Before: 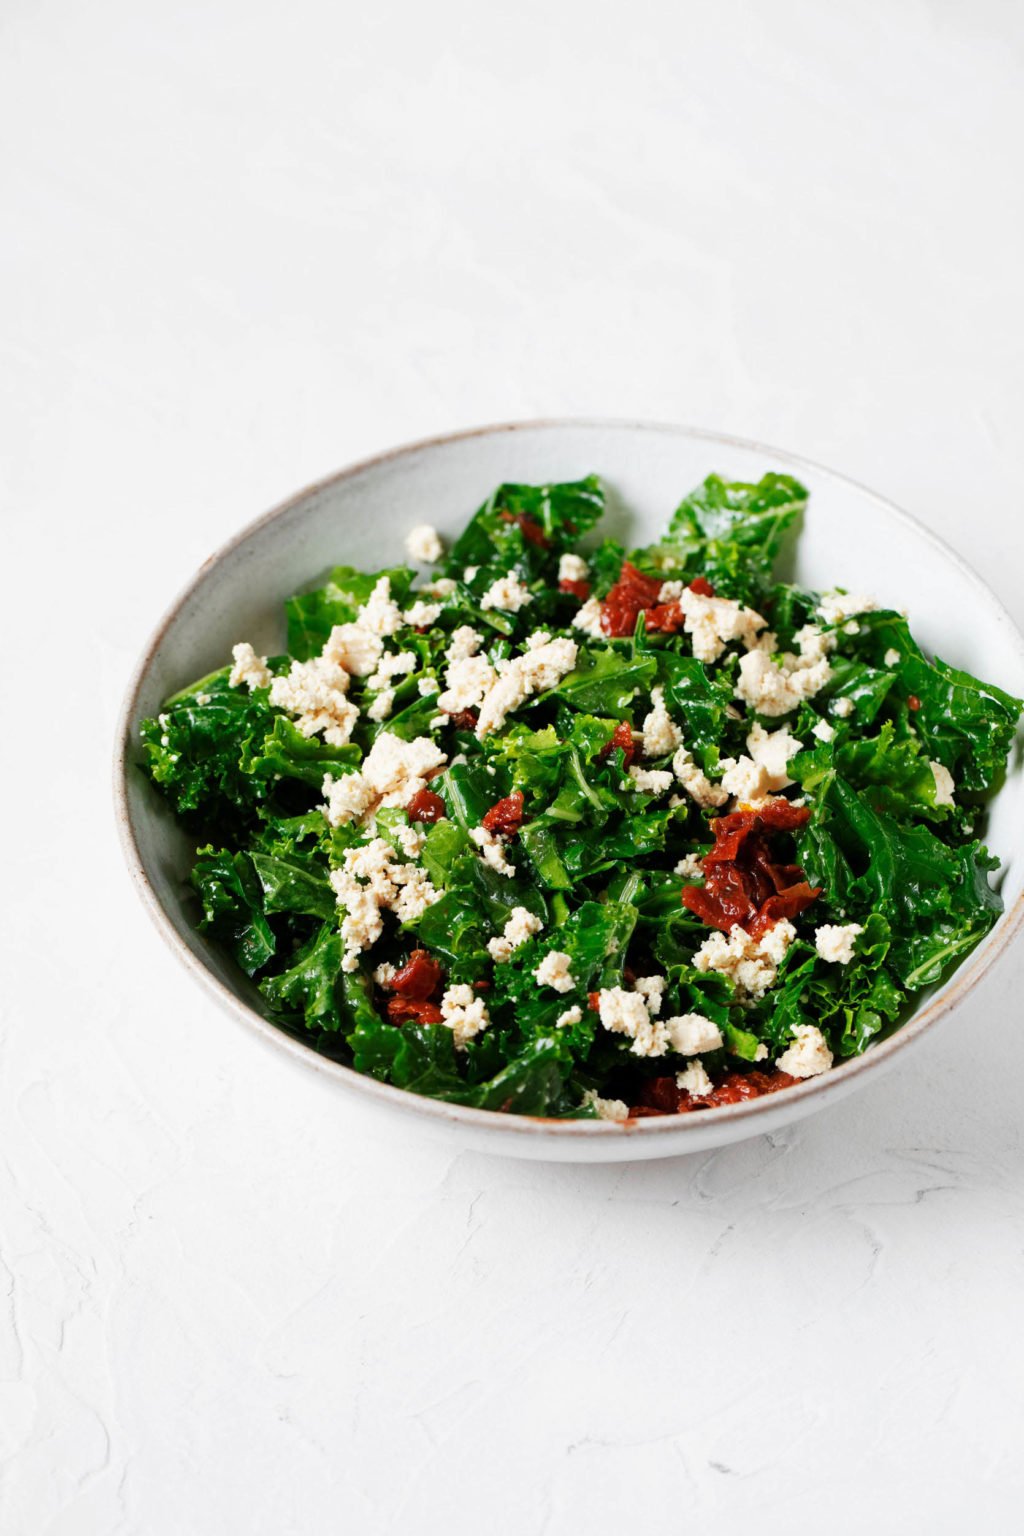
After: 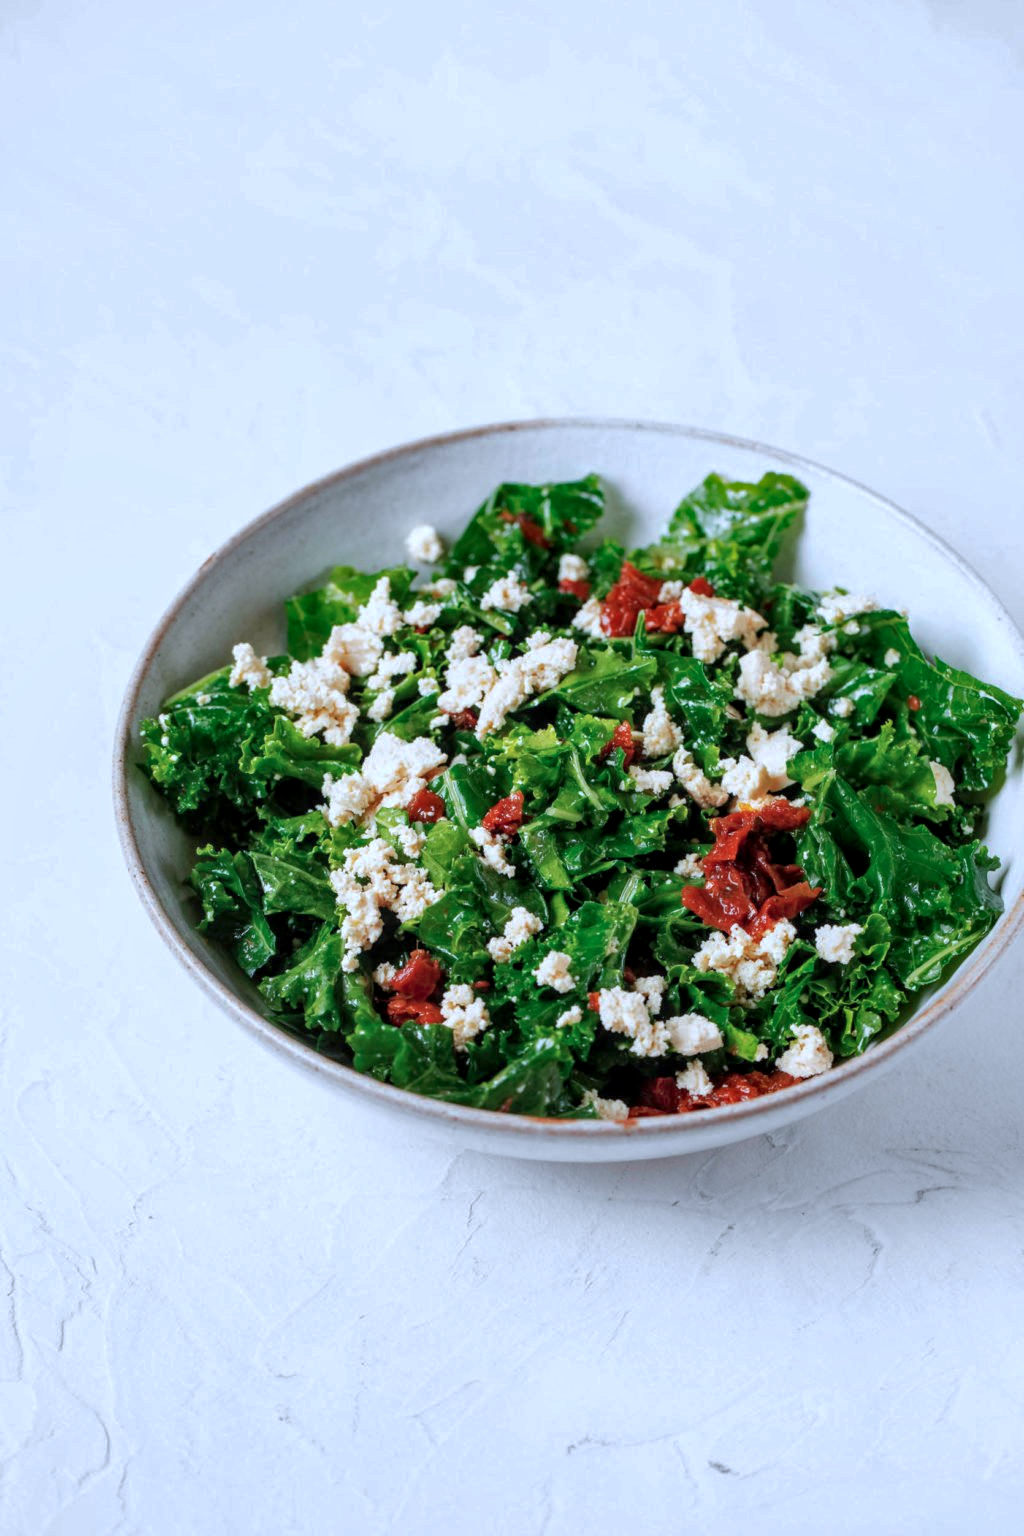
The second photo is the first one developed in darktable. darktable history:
color correction: highlights a* -2.11, highlights b* -18.48
shadows and highlights: on, module defaults
local contrast: detail 130%
